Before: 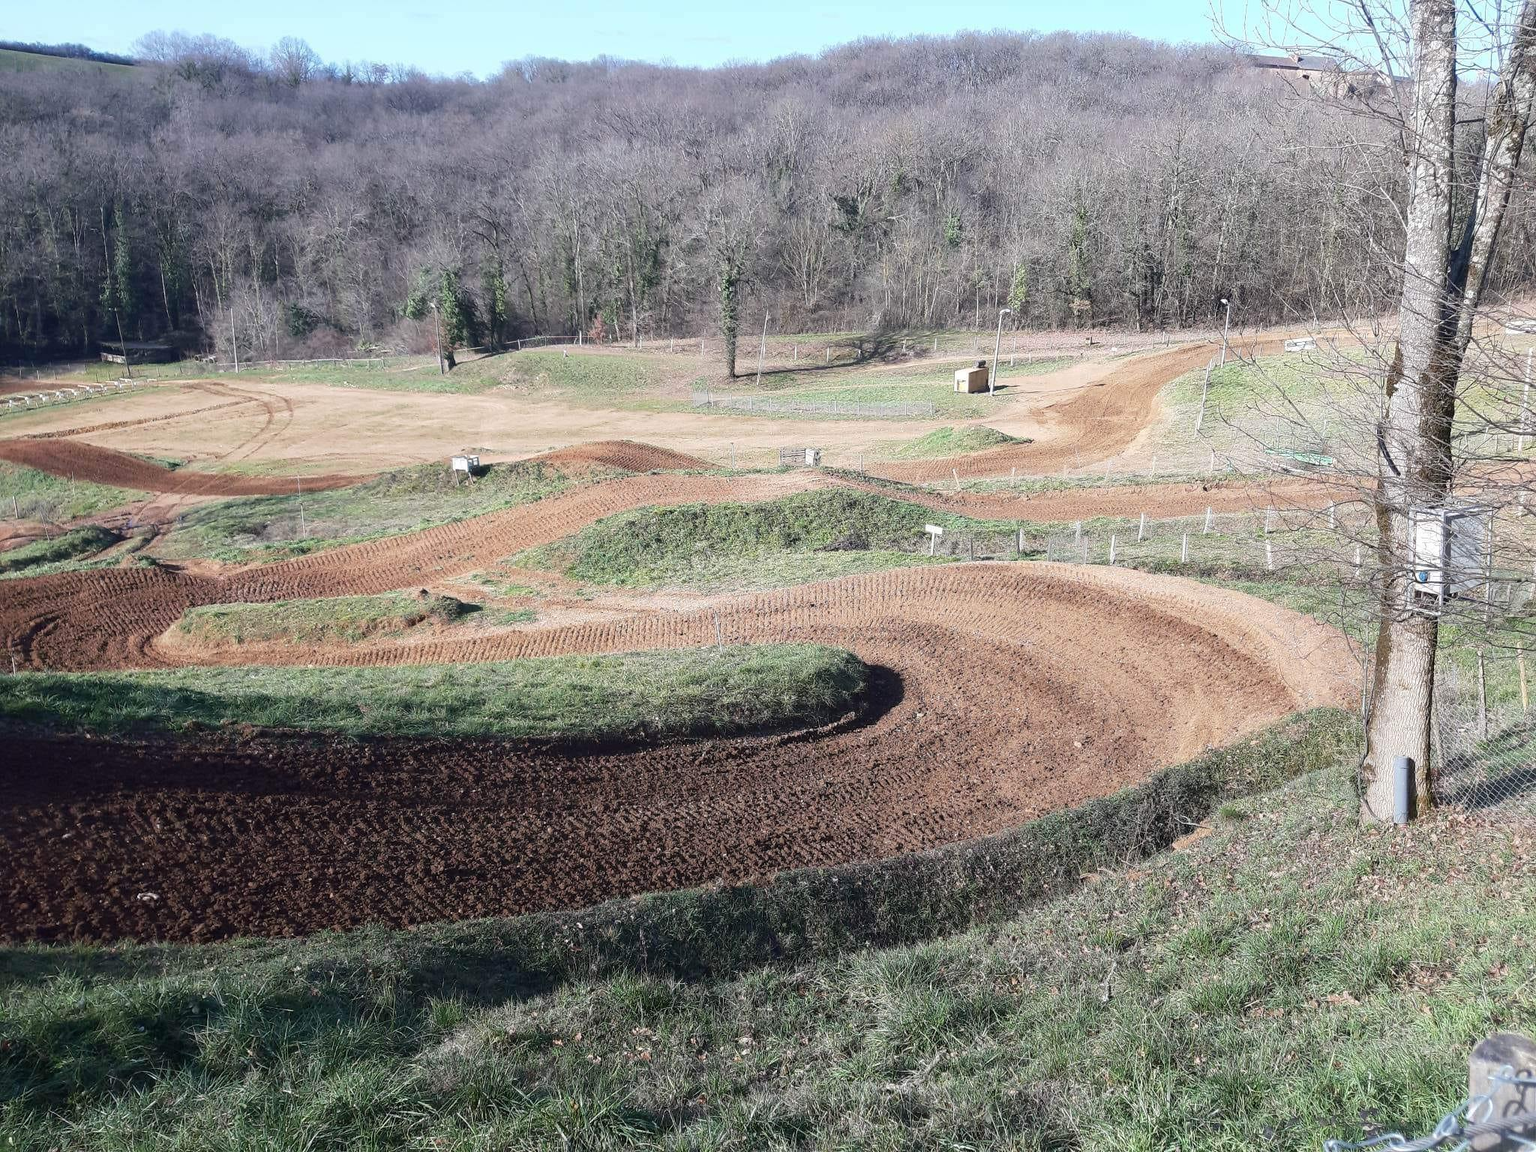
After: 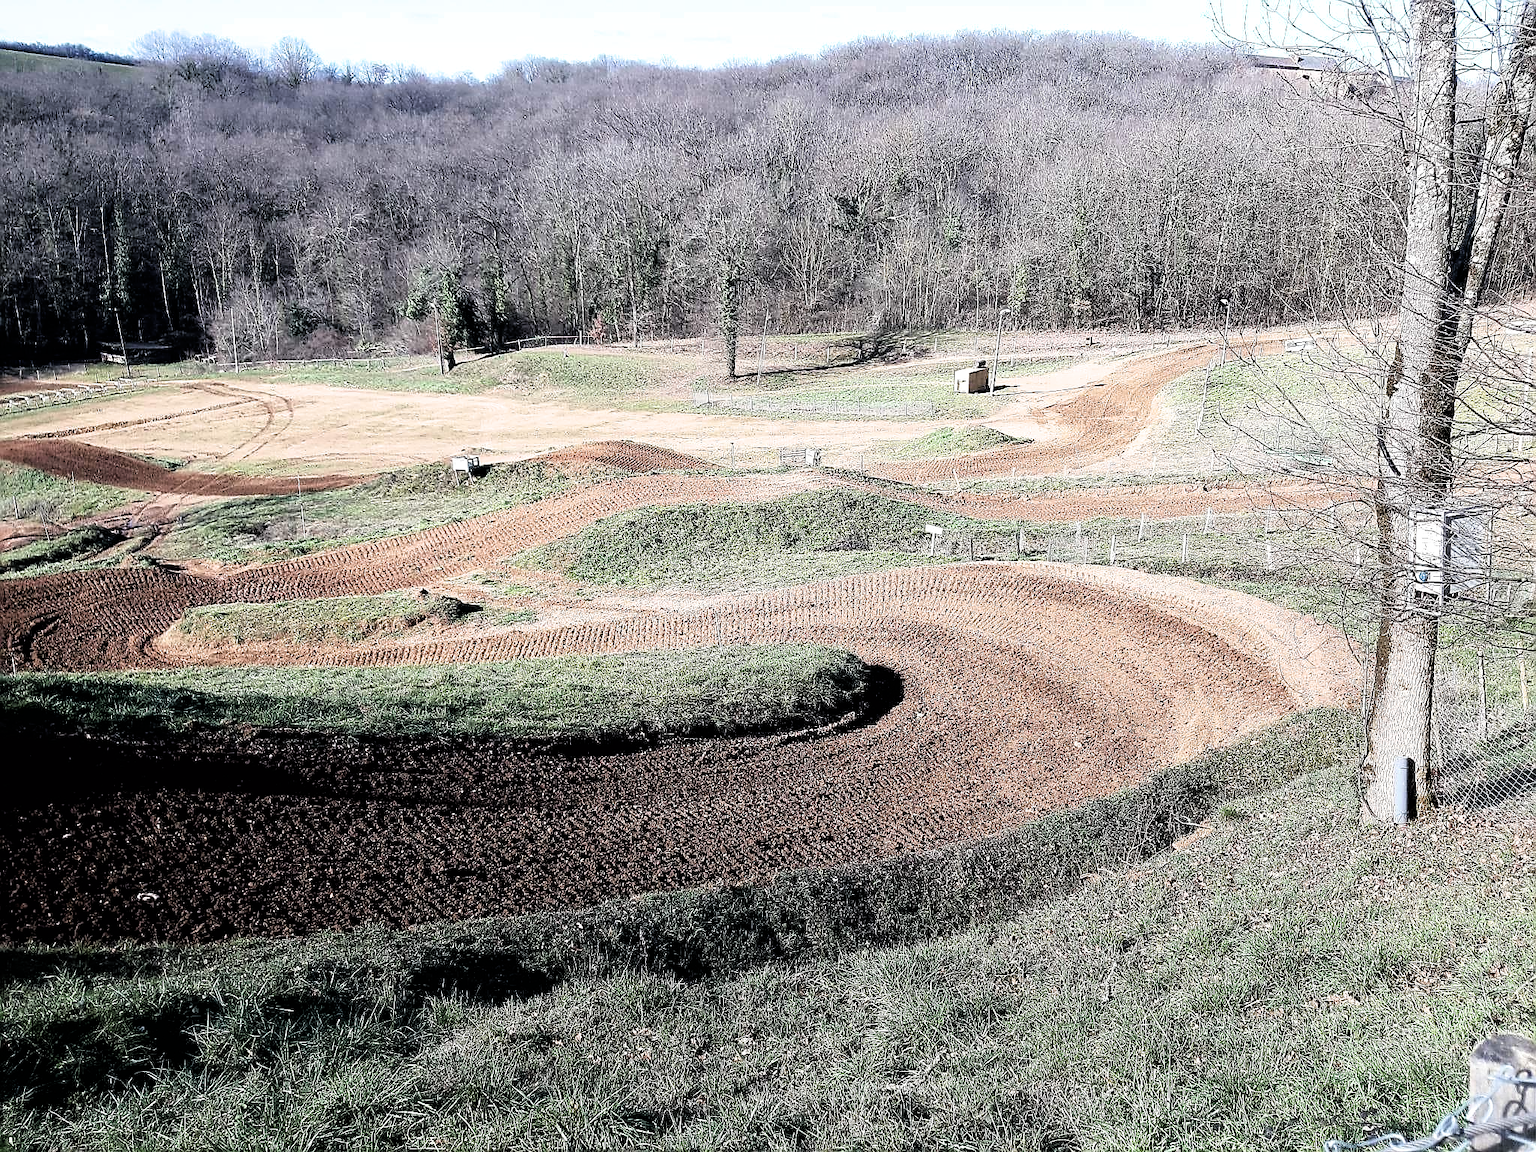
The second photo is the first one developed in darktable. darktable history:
filmic rgb: black relative exposure -3.54 EV, white relative exposure 2.25 EV, threshold 5.98 EV, hardness 3.41, enable highlight reconstruction true
sharpen: radius 1.36, amount 1.236, threshold 0.664
